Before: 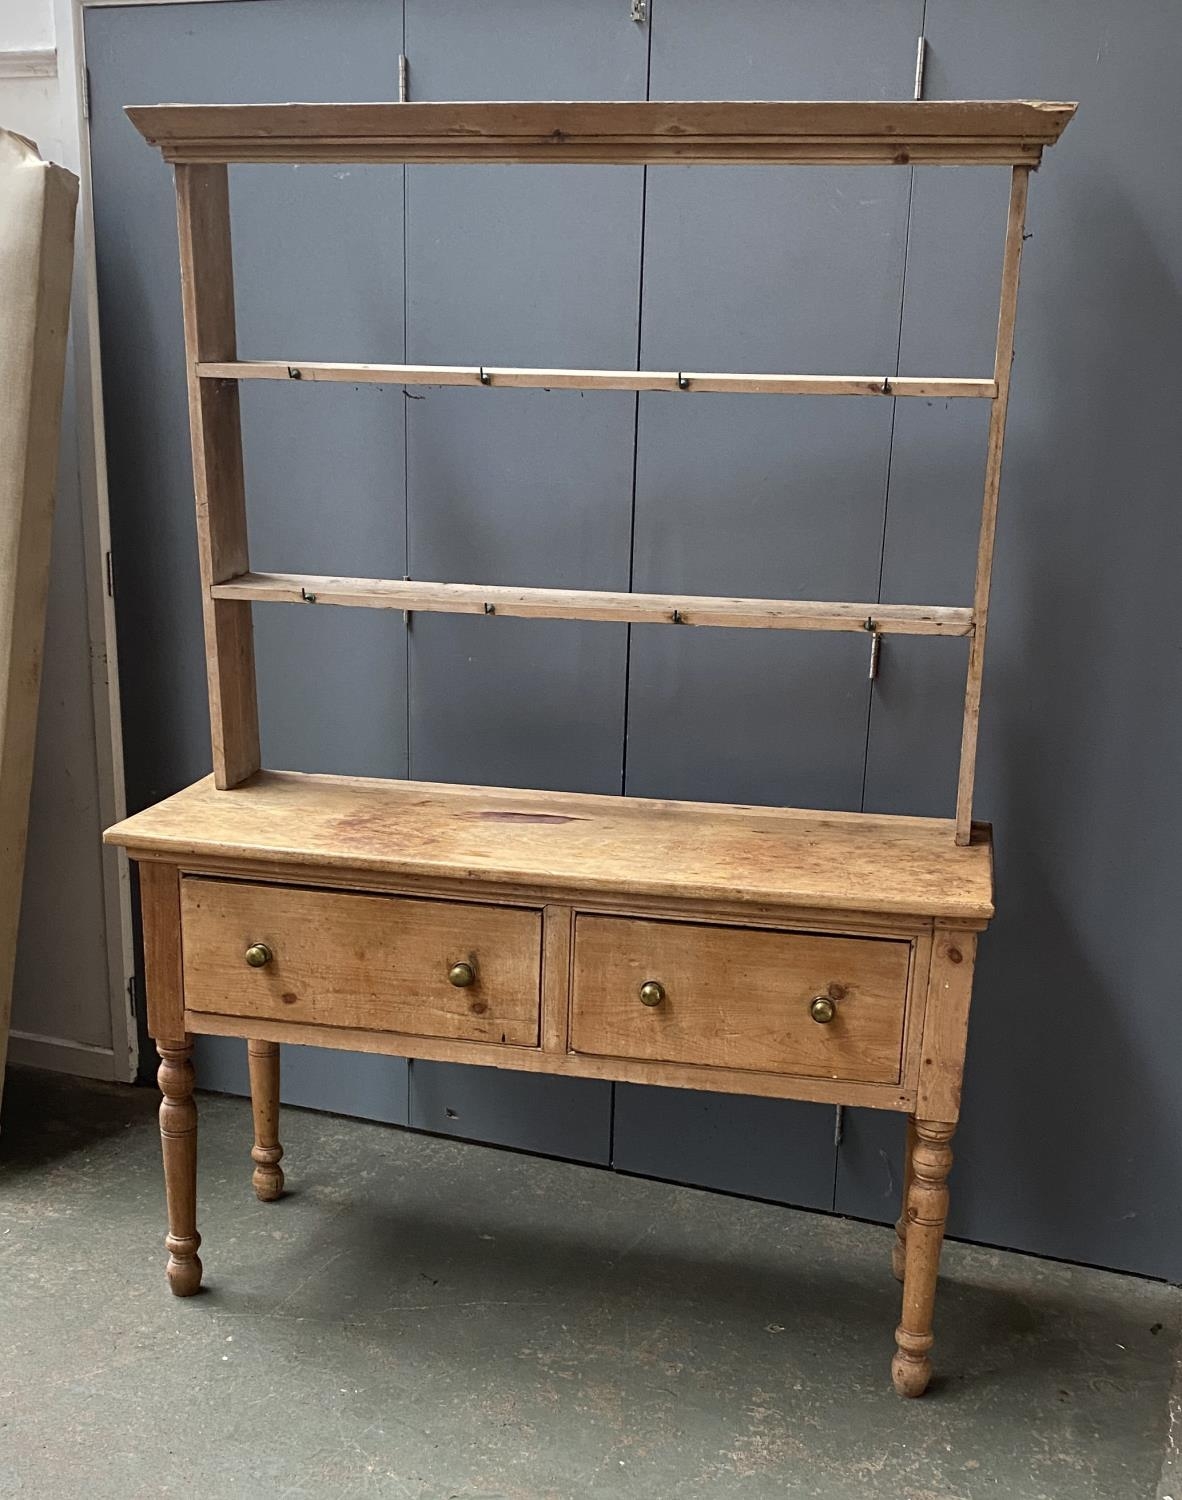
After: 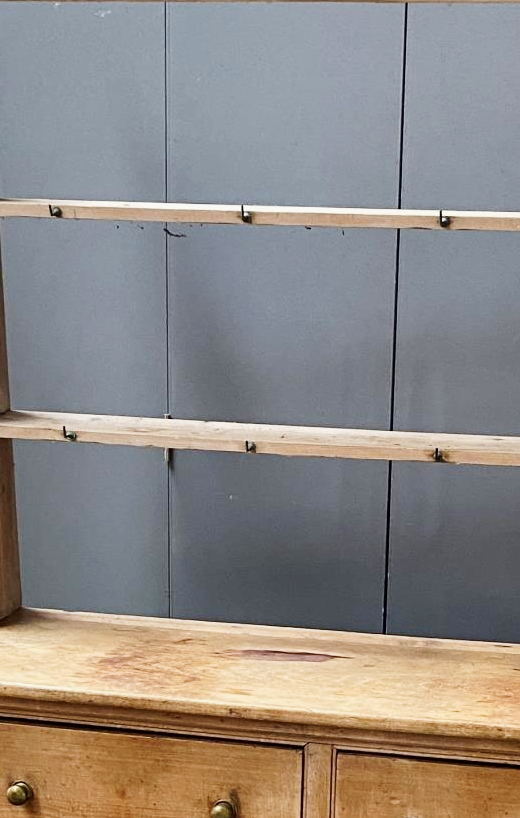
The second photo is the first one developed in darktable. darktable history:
crop: left 20.269%, top 10.816%, right 35.663%, bottom 34.585%
tone curve: curves: ch0 [(0, 0) (0.071, 0.047) (0.266, 0.26) (0.491, 0.552) (0.753, 0.818) (1, 0.983)]; ch1 [(0, 0) (0.346, 0.307) (0.408, 0.369) (0.463, 0.443) (0.482, 0.493) (0.502, 0.5) (0.517, 0.518) (0.546, 0.587) (0.588, 0.643) (0.651, 0.709) (1, 1)]; ch2 [(0, 0) (0.346, 0.34) (0.434, 0.46) (0.485, 0.494) (0.5, 0.494) (0.517, 0.503) (0.535, 0.545) (0.583, 0.634) (0.625, 0.686) (1, 1)], preserve colors none
